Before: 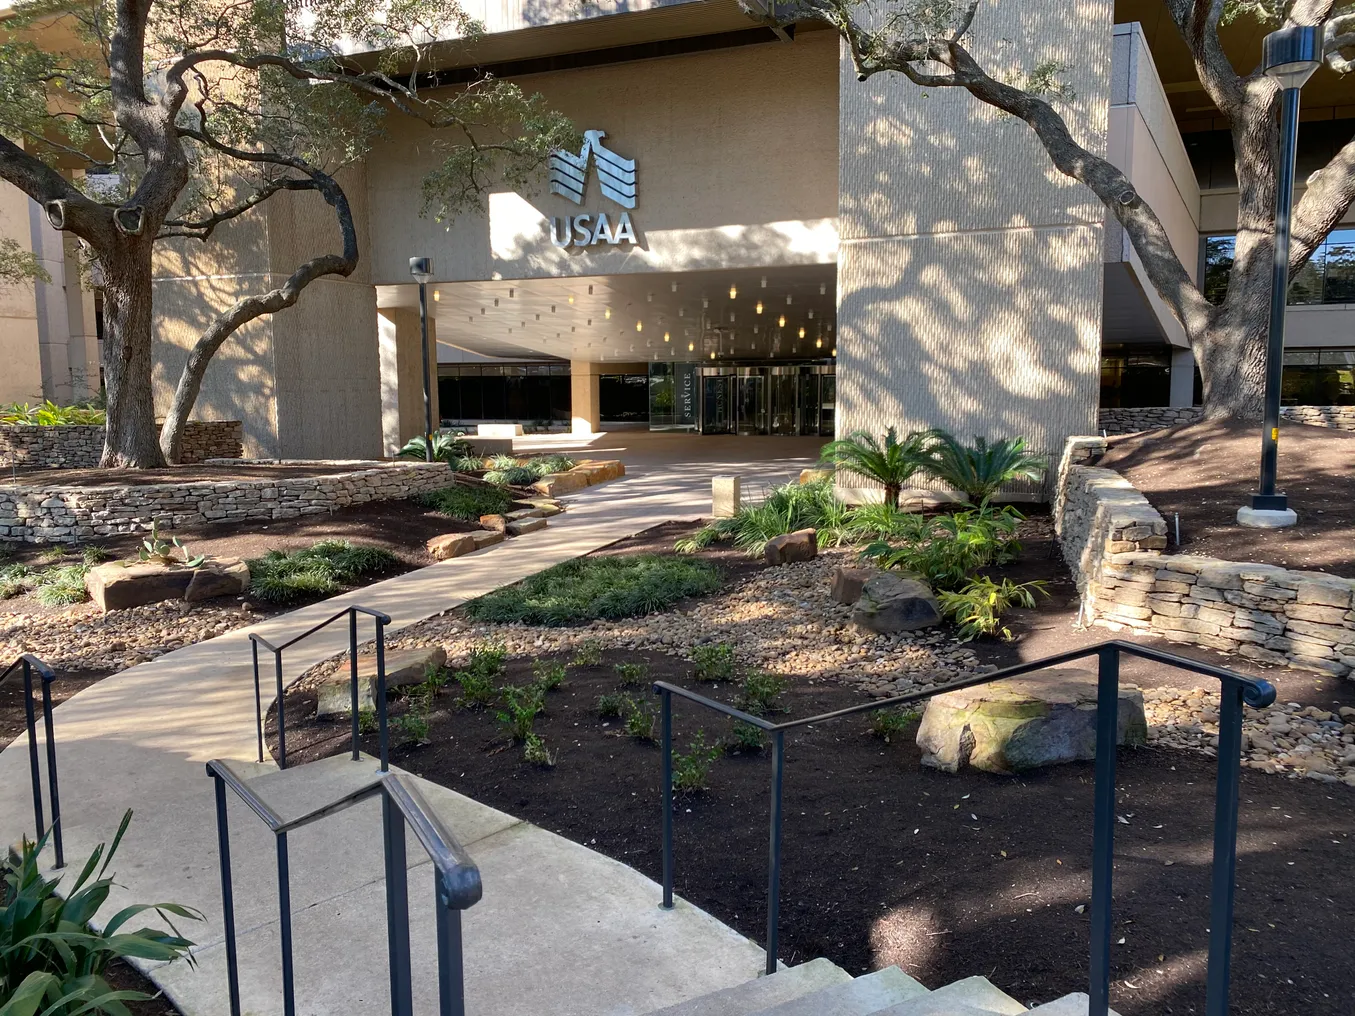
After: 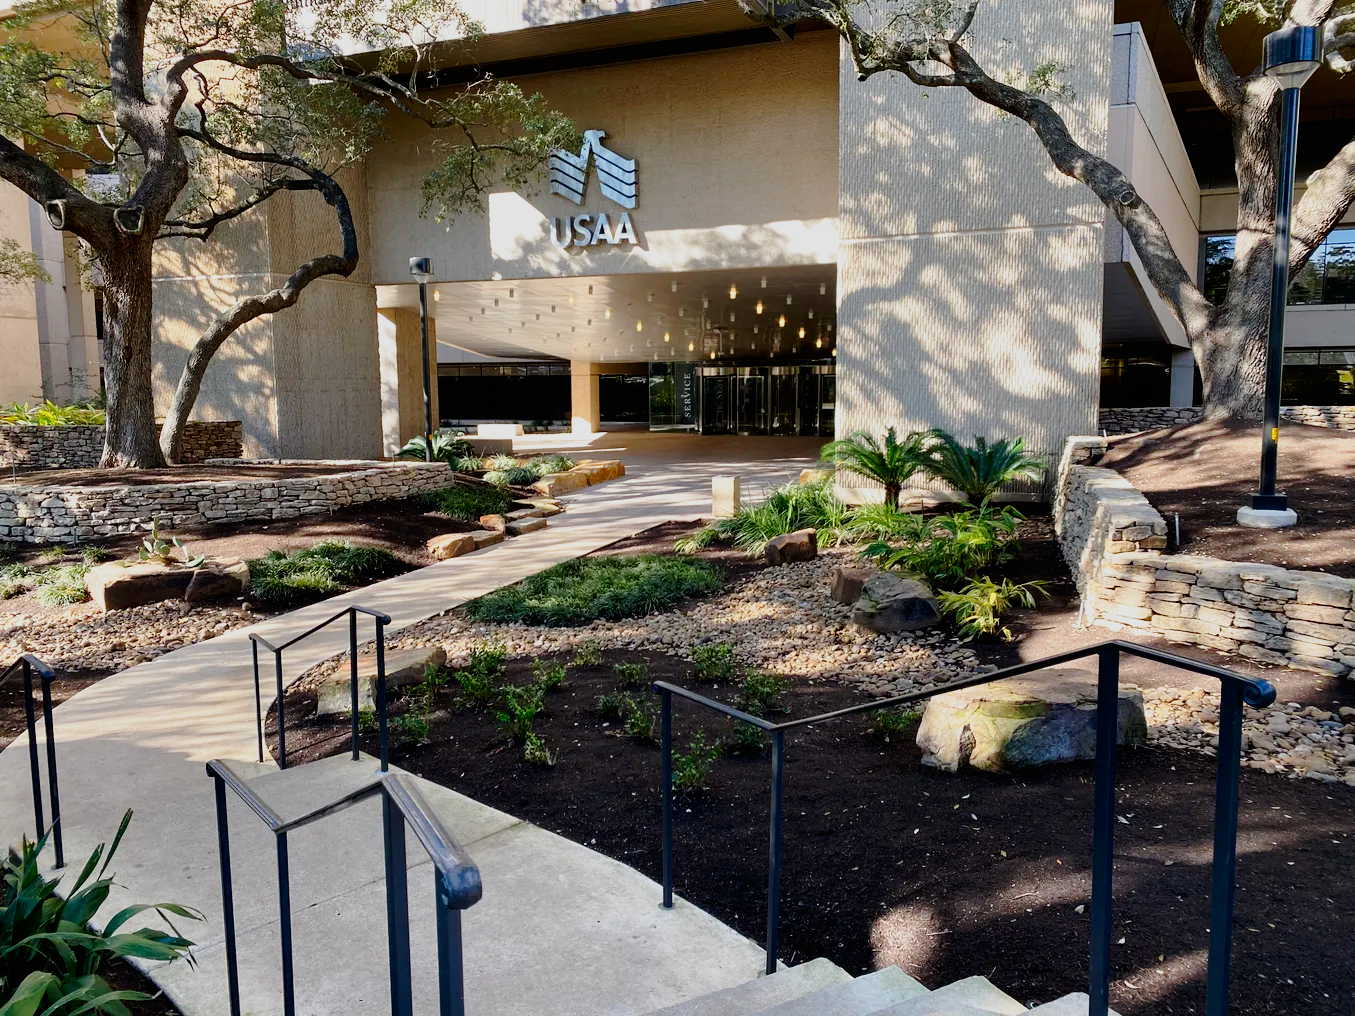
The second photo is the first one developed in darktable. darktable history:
tone curve: curves: ch0 [(0.003, 0.003) (0.104, 0.026) (0.236, 0.181) (0.401, 0.443) (0.495, 0.55) (0.625, 0.67) (0.819, 0.841) (0.96, 0.899)]; ch1 [(0, 0) (0.161, 0.092) (0.37, 0.302) (0.424, 0.402) (0.45, 0.466) (0.495, 0.51) (0.573, 0.571) (0.638, 0.641) (0.751, 0.741) (1, 1)]; ch2 [(0, 0) (0.352, 0.403) (0.466, 0.443) (0.524, 0.526) (0.56, 0.556) (1, 1)], preserve colors none
